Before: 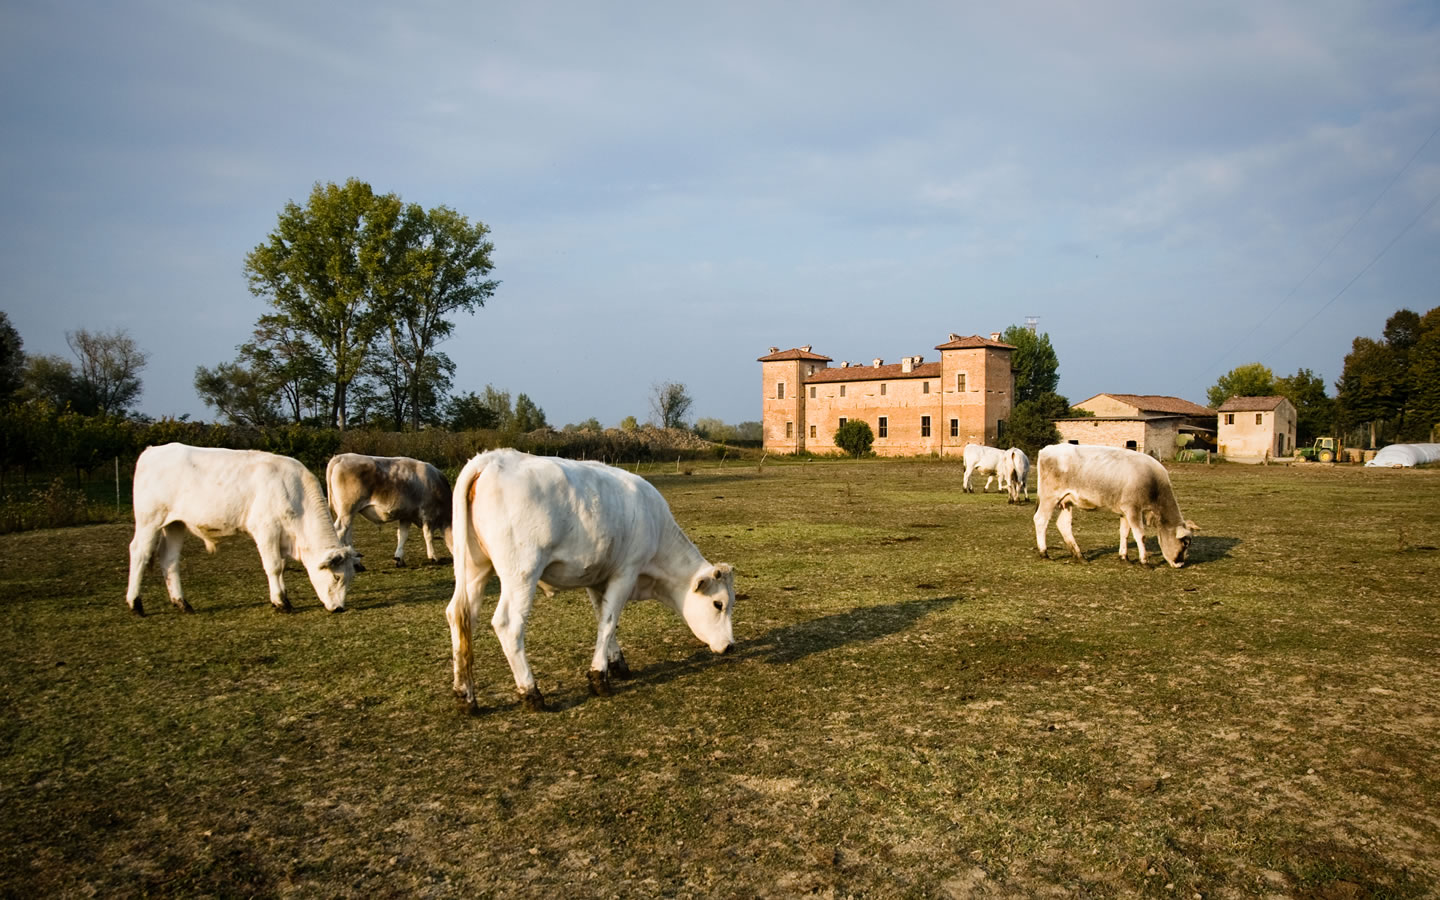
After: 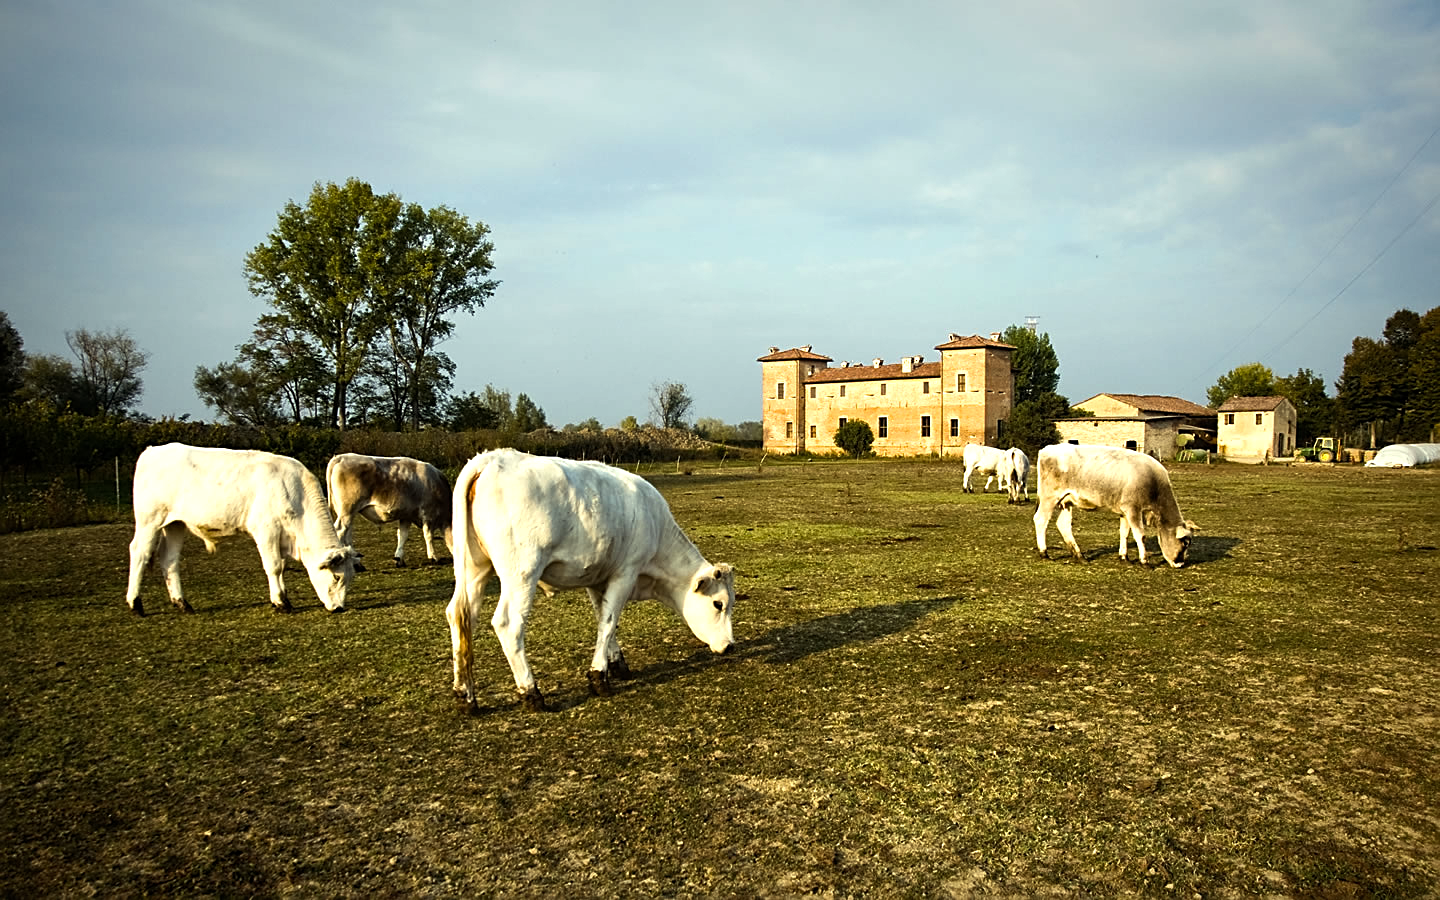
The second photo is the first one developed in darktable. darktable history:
color correction: highlights a* -5.77, highlights b* 10.77
color balance rgb: shadows lift › chroma 1.003%, shadows lift › hue 28.99°, perceptual saturation grading › global saturation 0.78%, perceptual brilliance grading › highlights 16.354%, perceptual brilliance grading › shadows -13.558%
sharpen: on, module defaults
